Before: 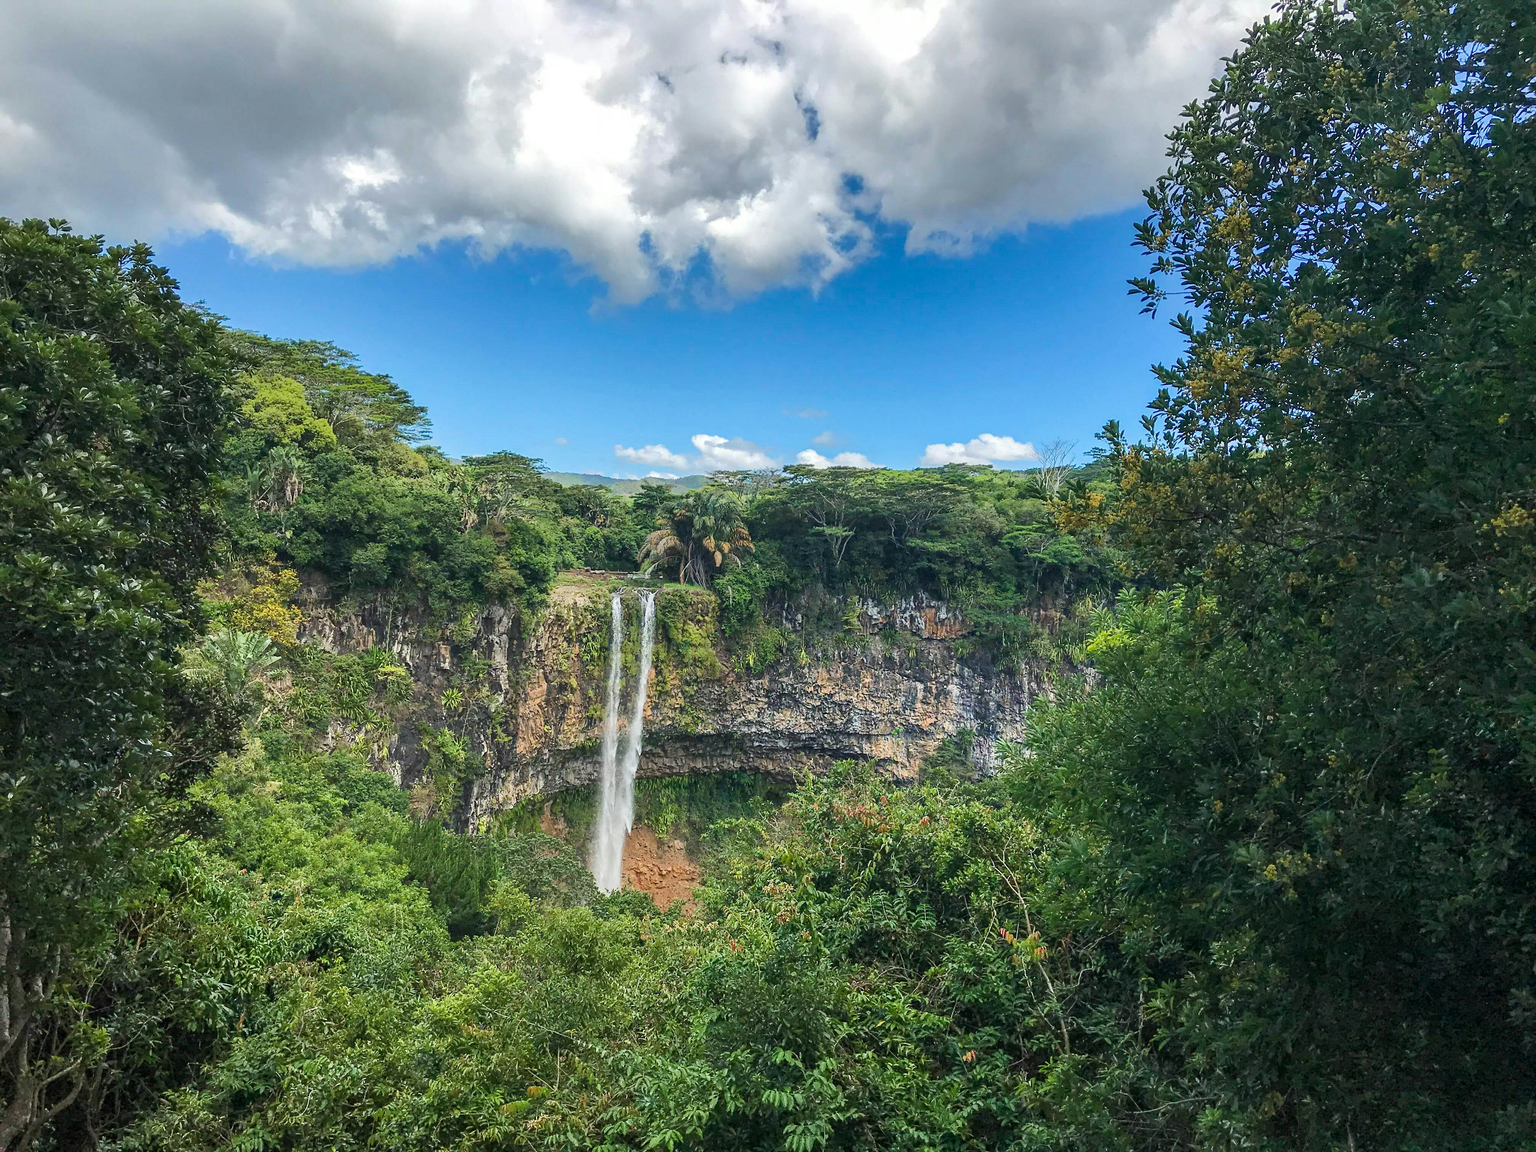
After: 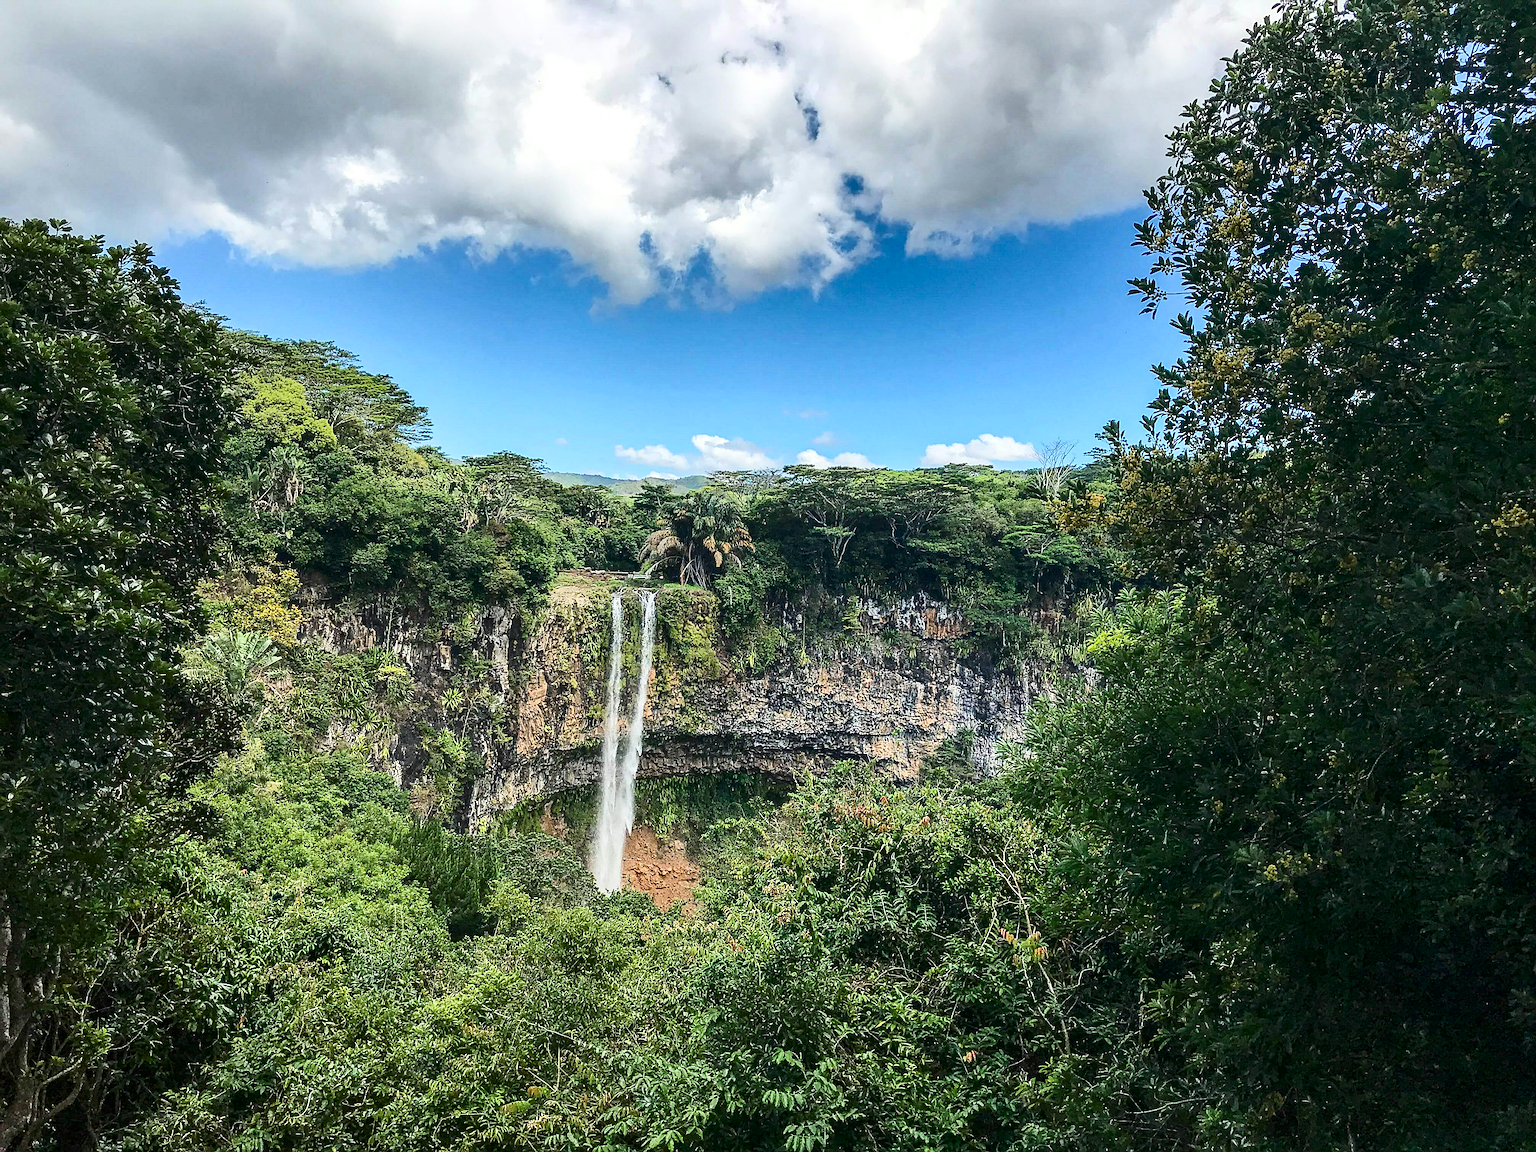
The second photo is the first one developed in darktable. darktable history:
contrast brightness saturation: contrast 0.272
sharpen: amount 0.903
